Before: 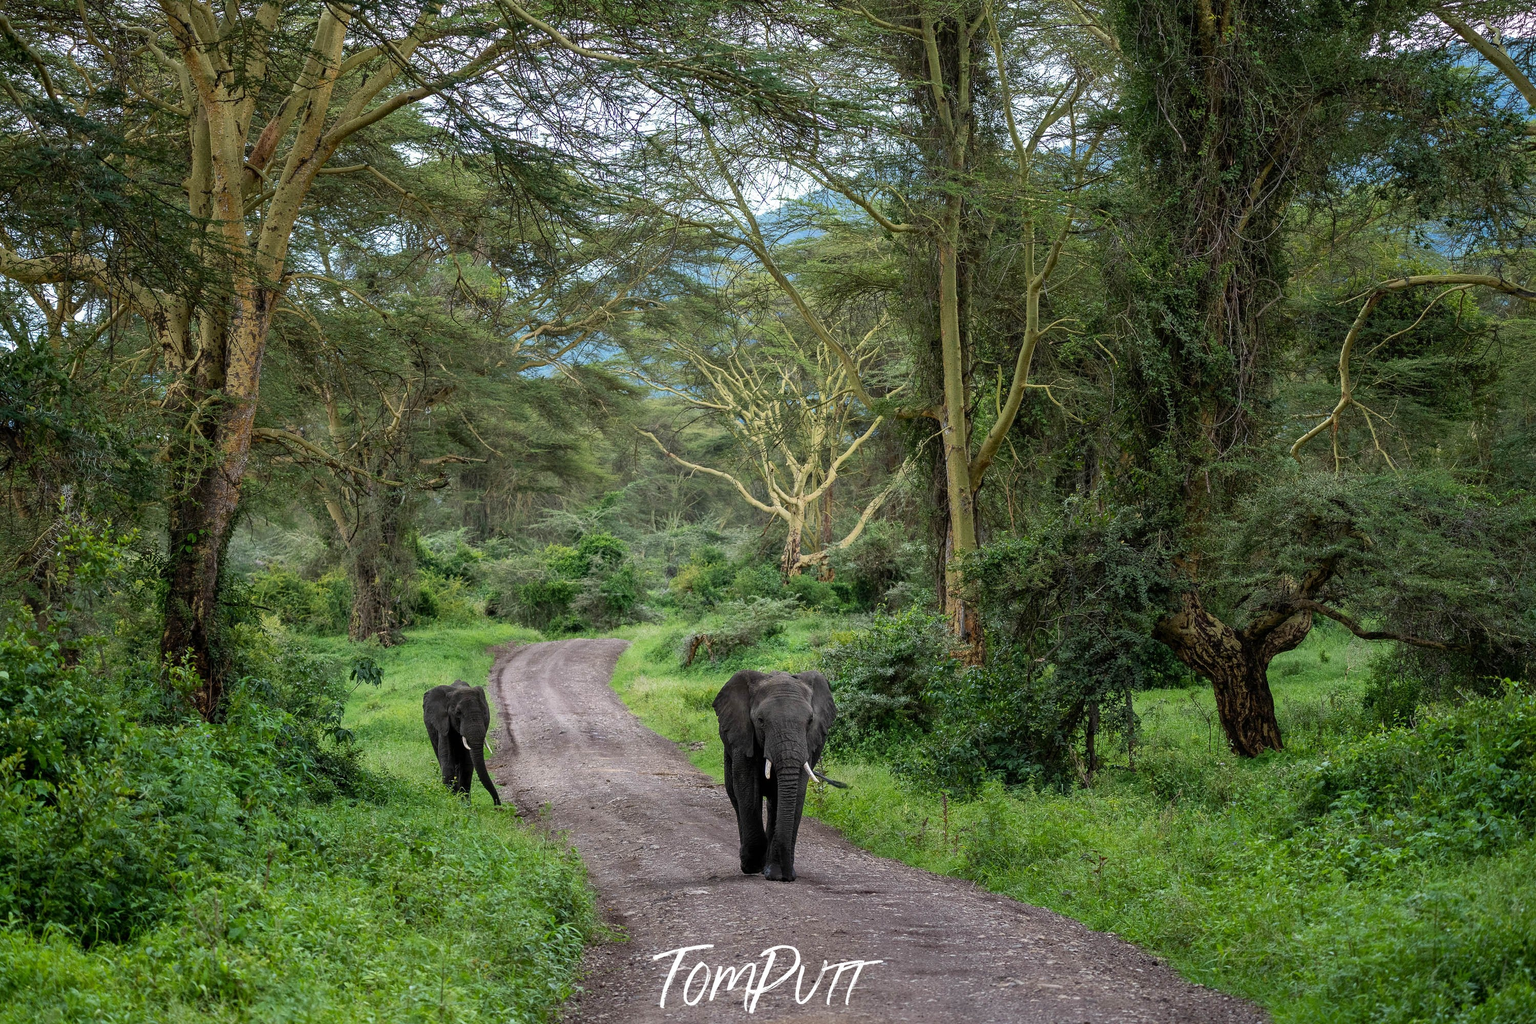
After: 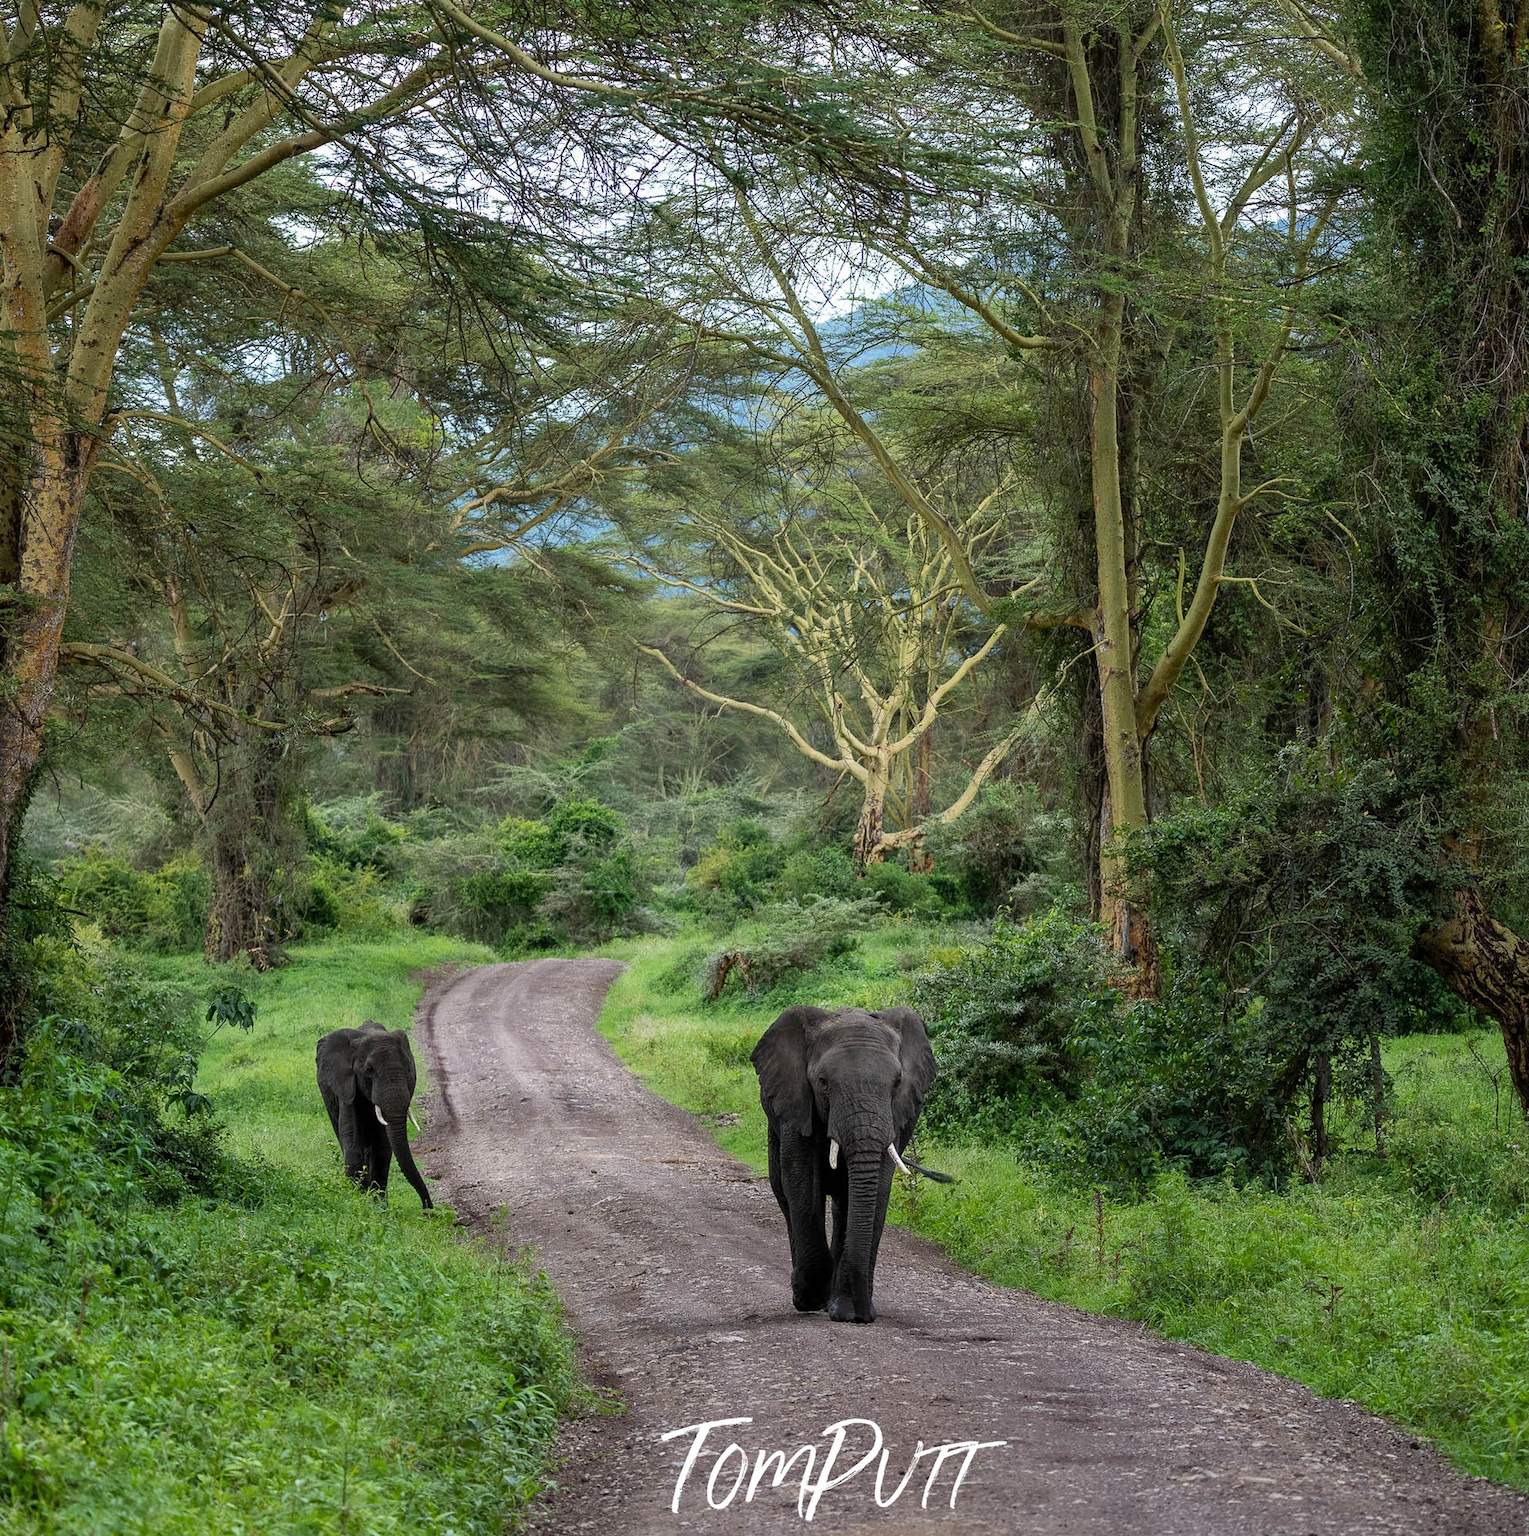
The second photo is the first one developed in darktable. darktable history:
crop and rotate: left 13.892%, right 19.728%
